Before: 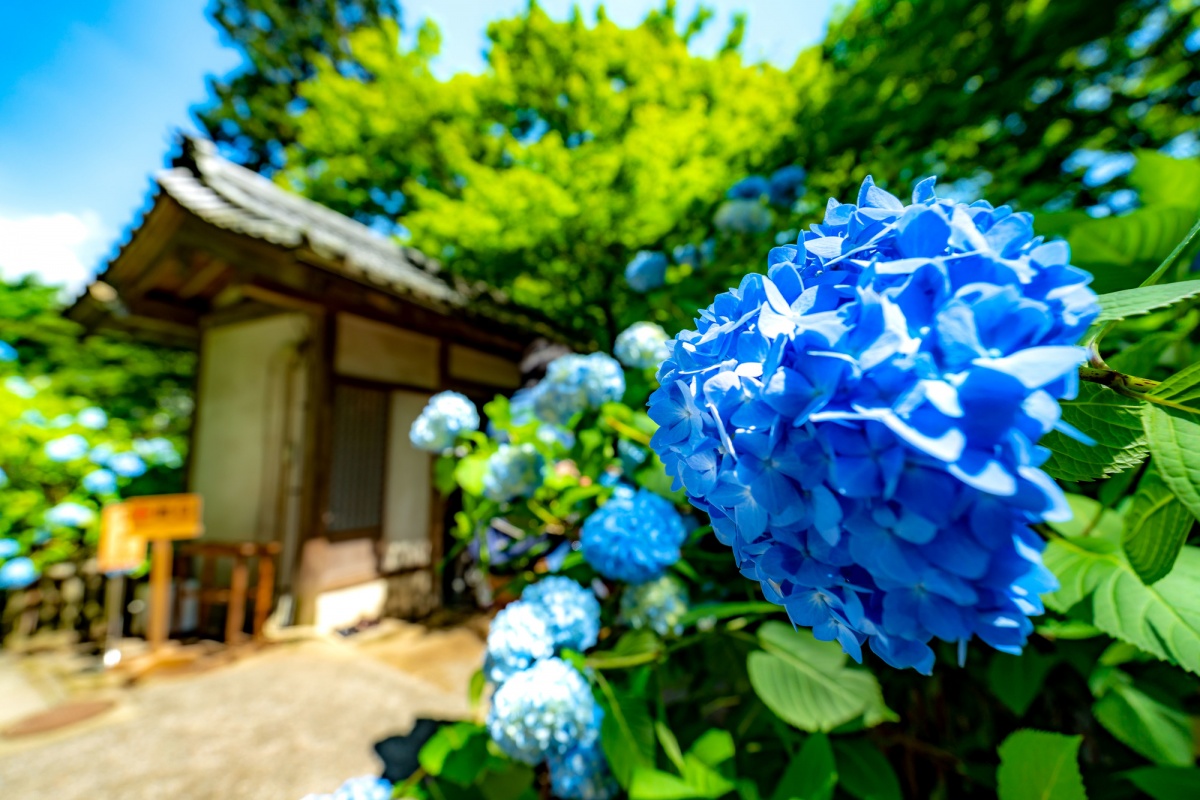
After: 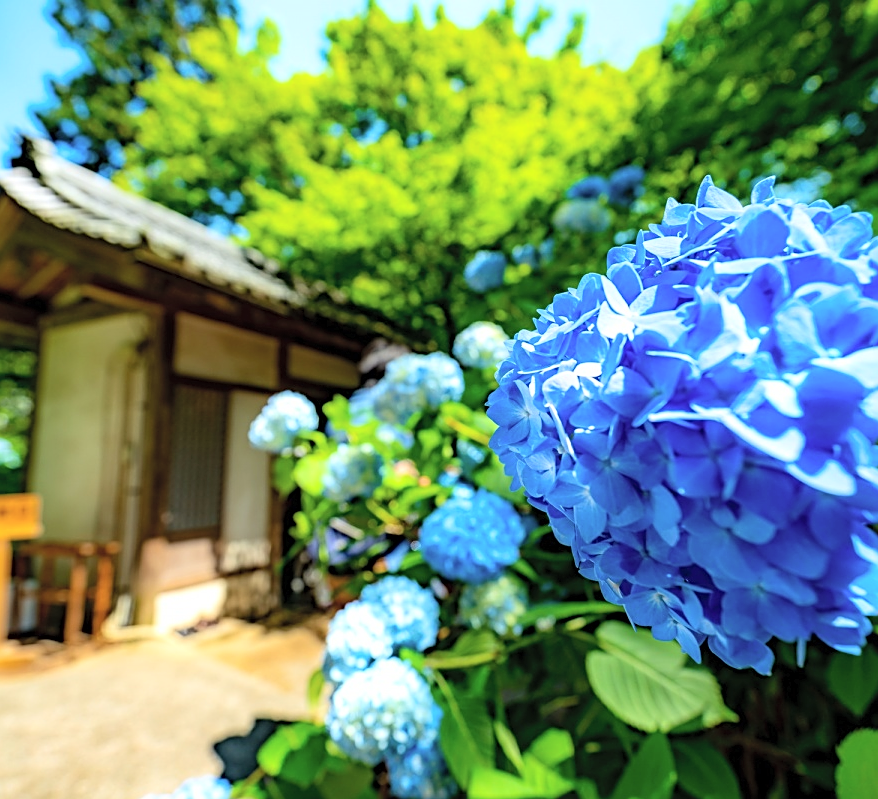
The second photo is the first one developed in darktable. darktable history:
crop: left 13.443%, right 13.31%
contrast brightness saturation: contrast 0.14, brightness 0.21
sharpen: on, module defaults
